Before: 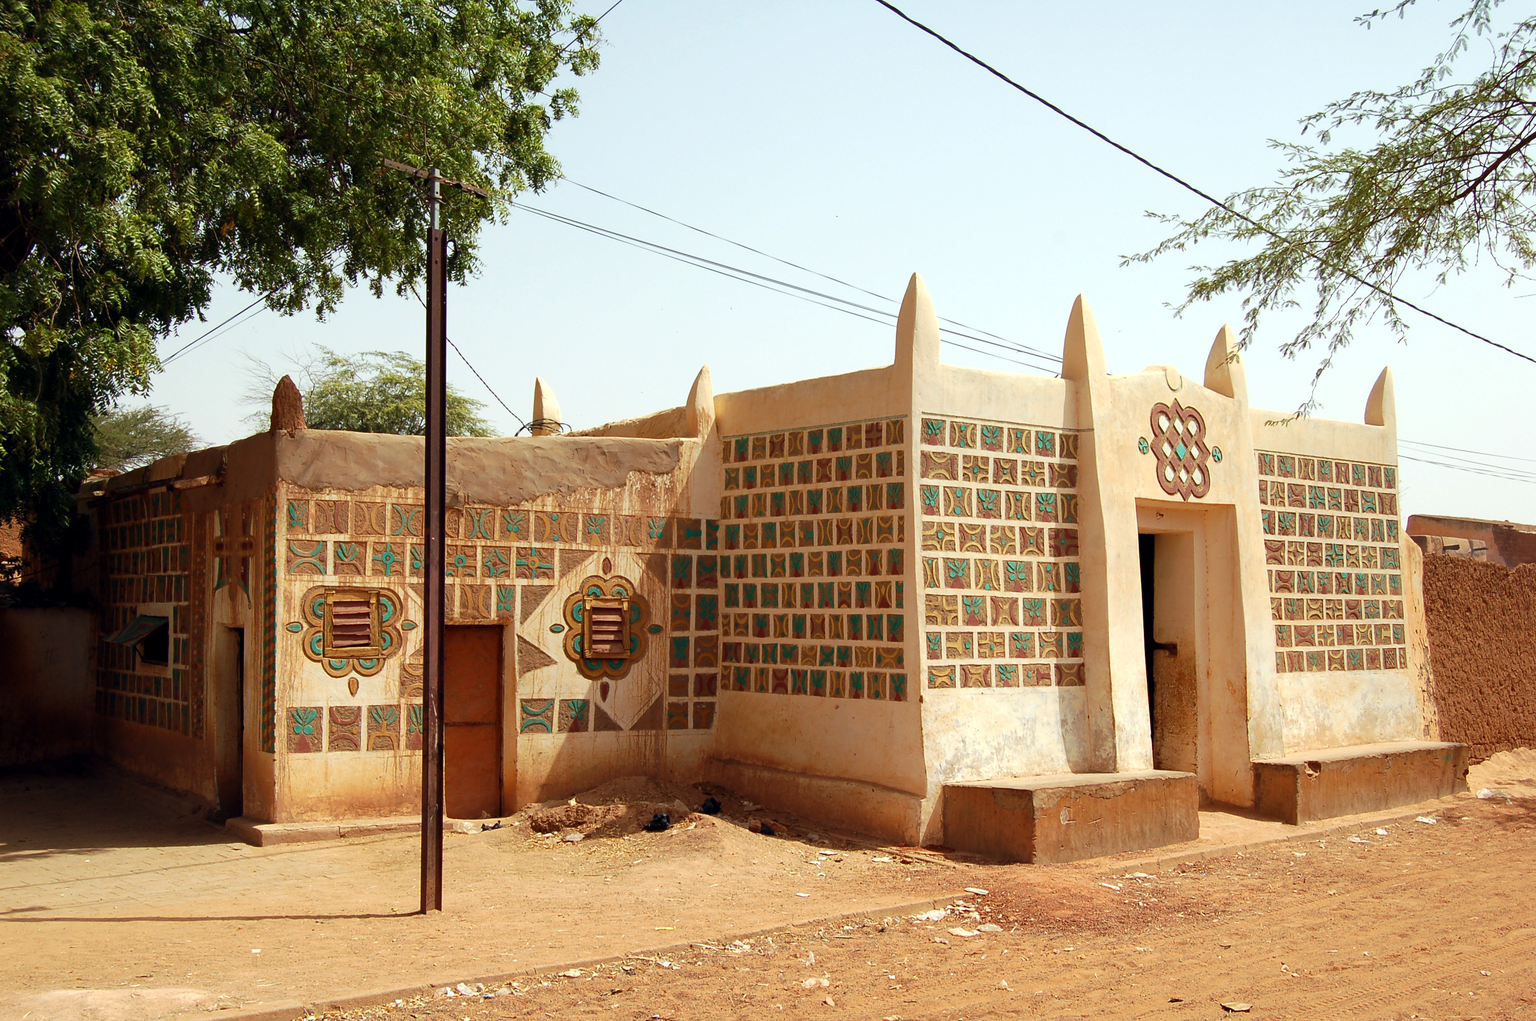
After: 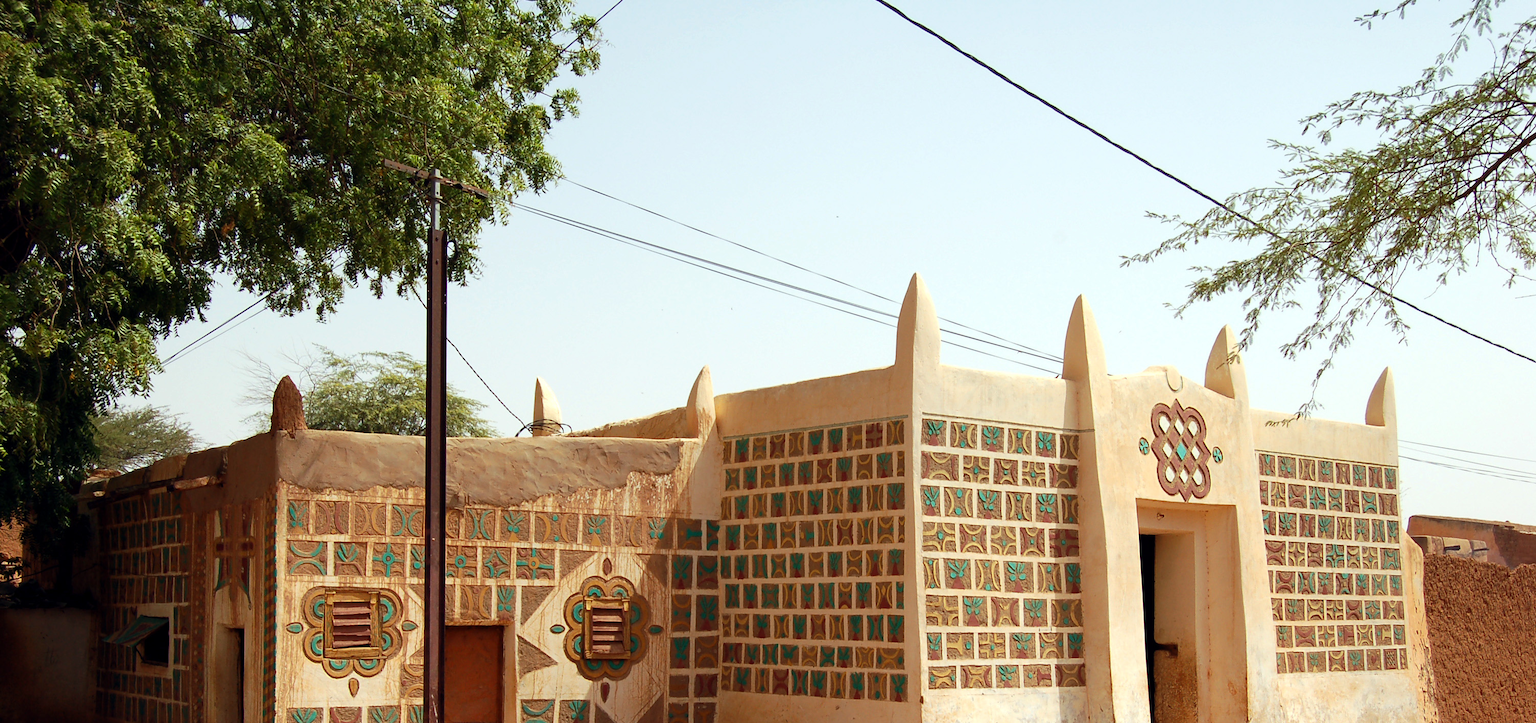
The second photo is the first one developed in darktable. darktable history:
crop: right 0.001%, bottom 29.112%
